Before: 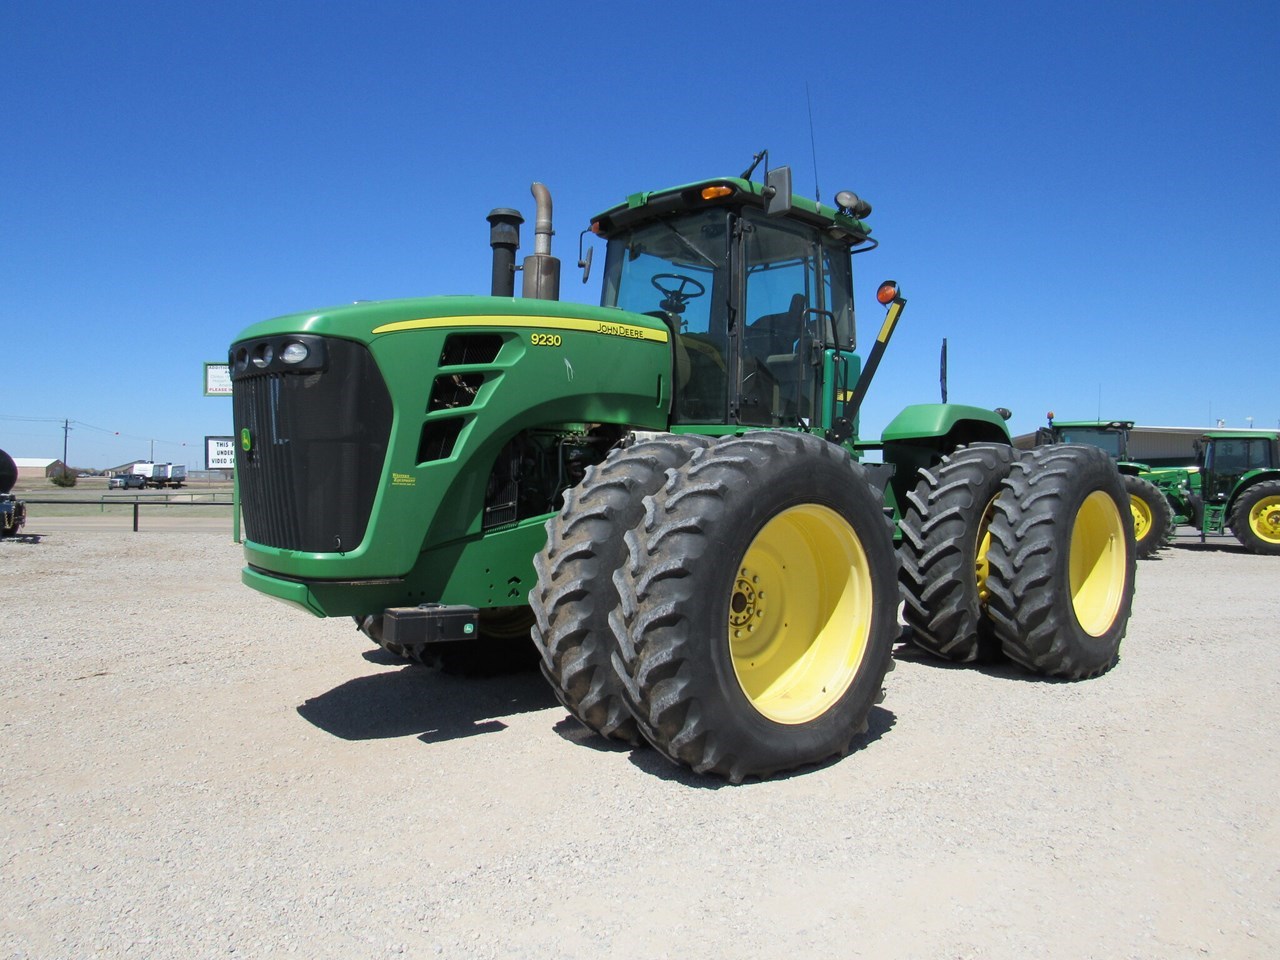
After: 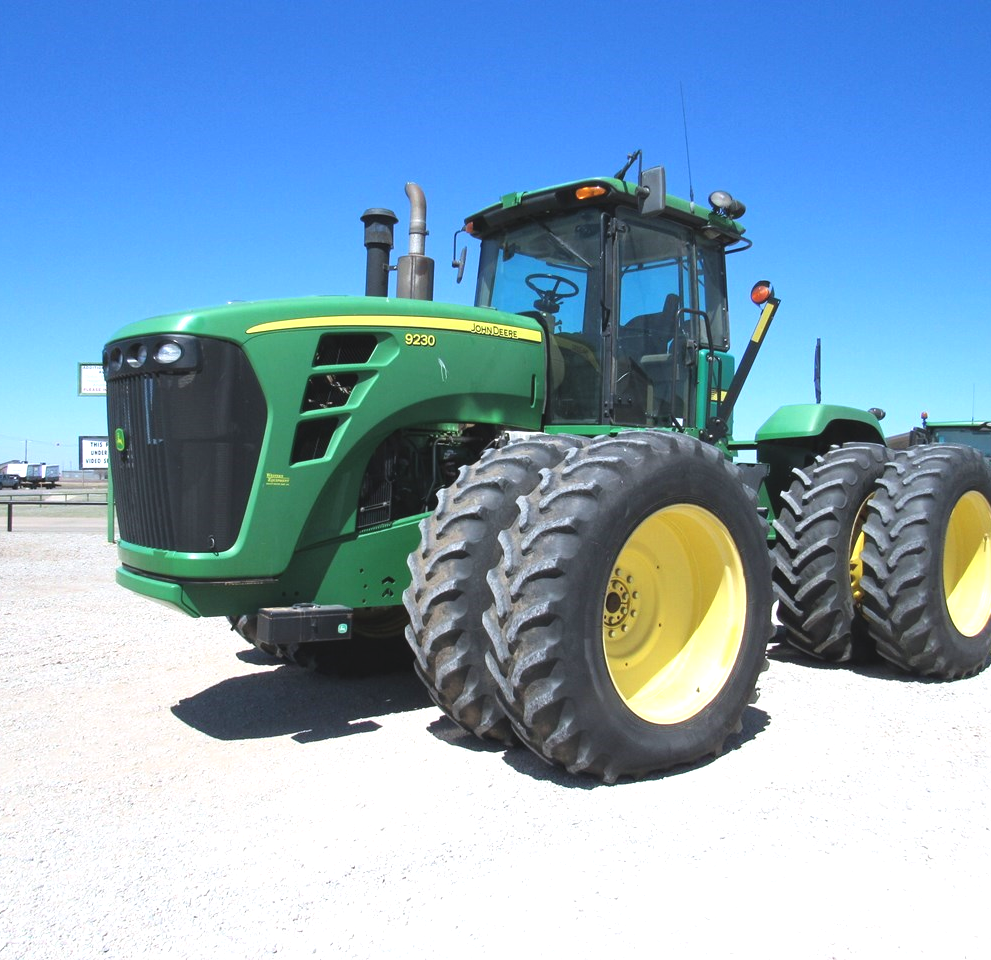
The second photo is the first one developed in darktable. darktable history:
crop: left 9.88%, right 12.664%
exposure: black level correction -0.005, exposure 0.622 EV, compensate highlight preservation false
color correction: highlights a* -0.137, highlights b* -5.91, shadows a* -0.137, shadows b* -0.137
